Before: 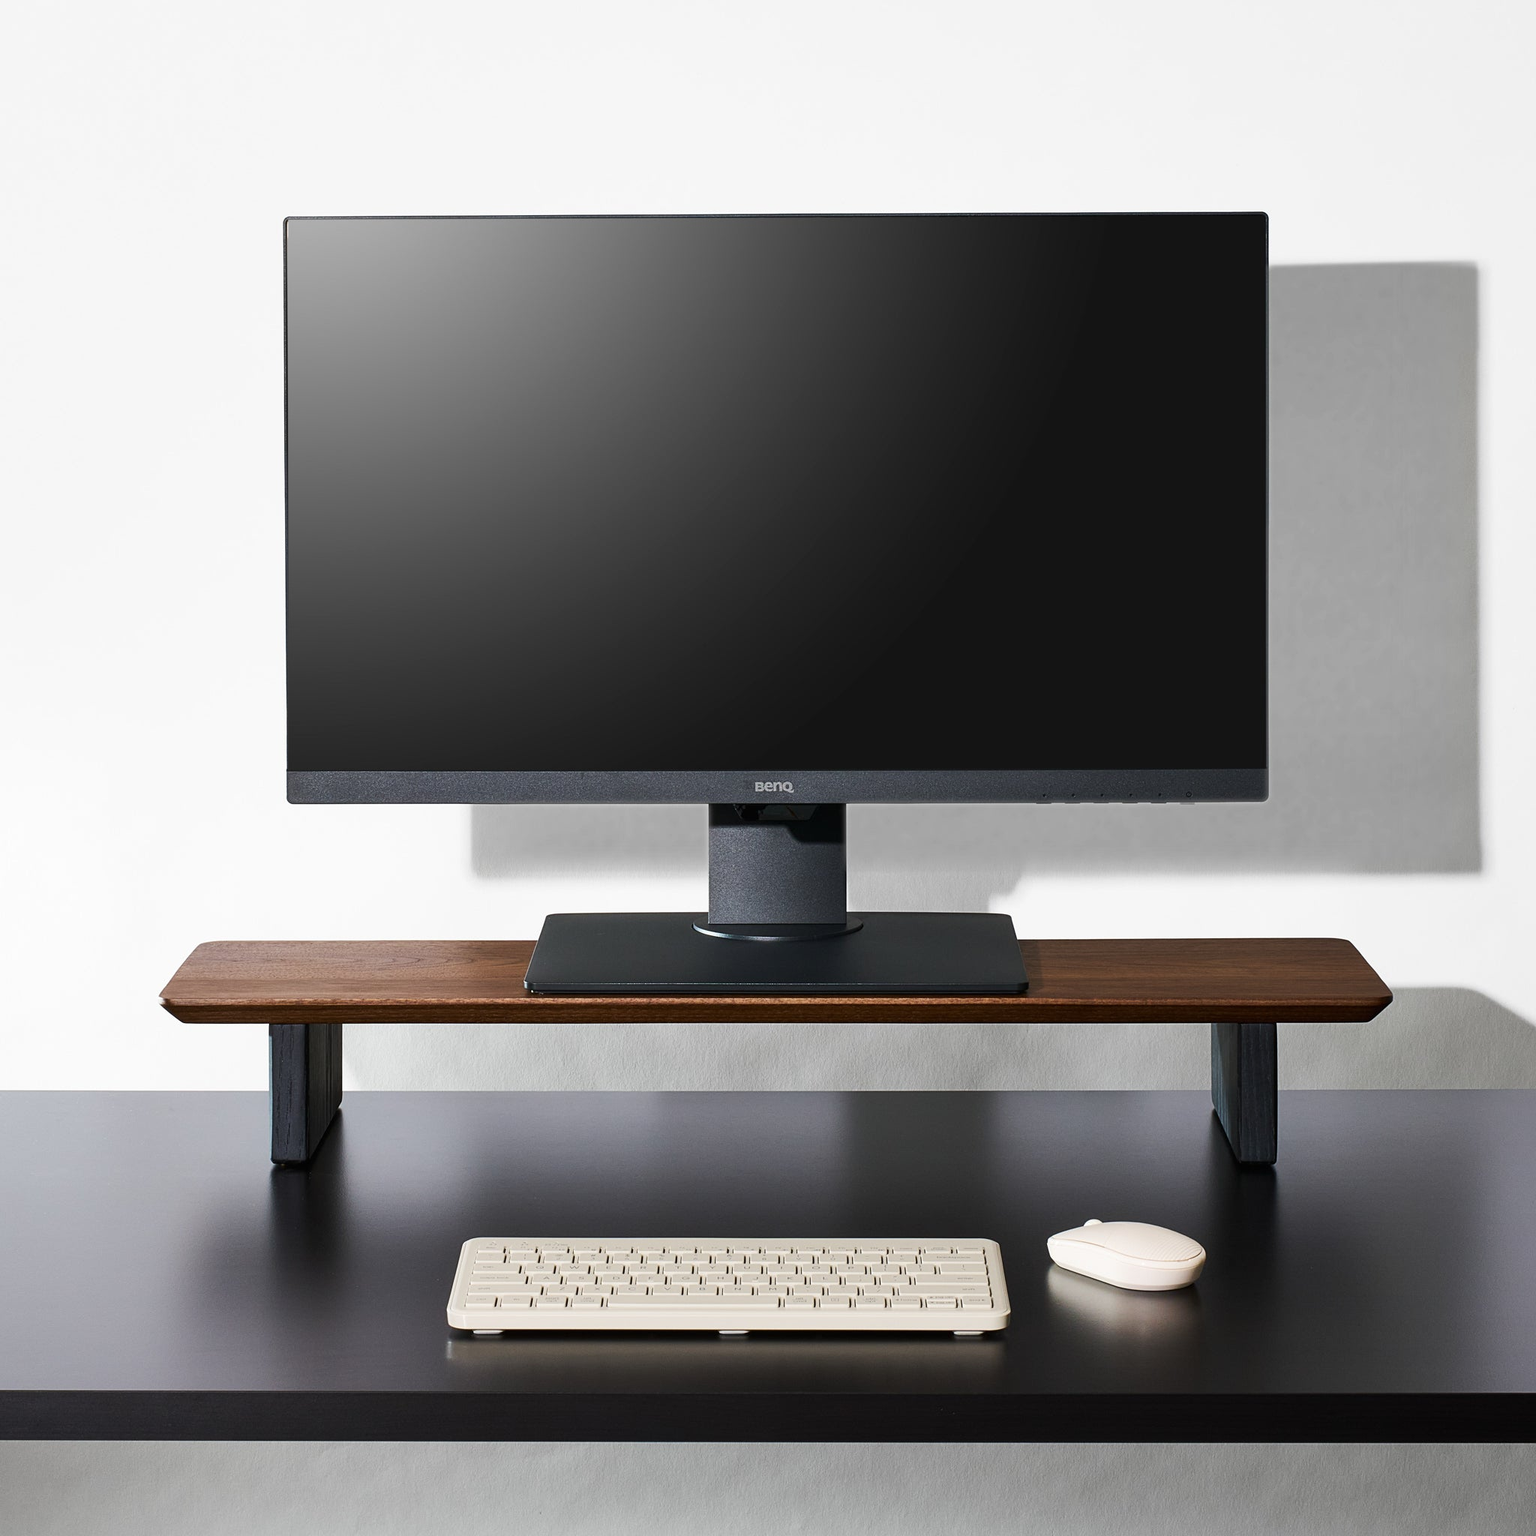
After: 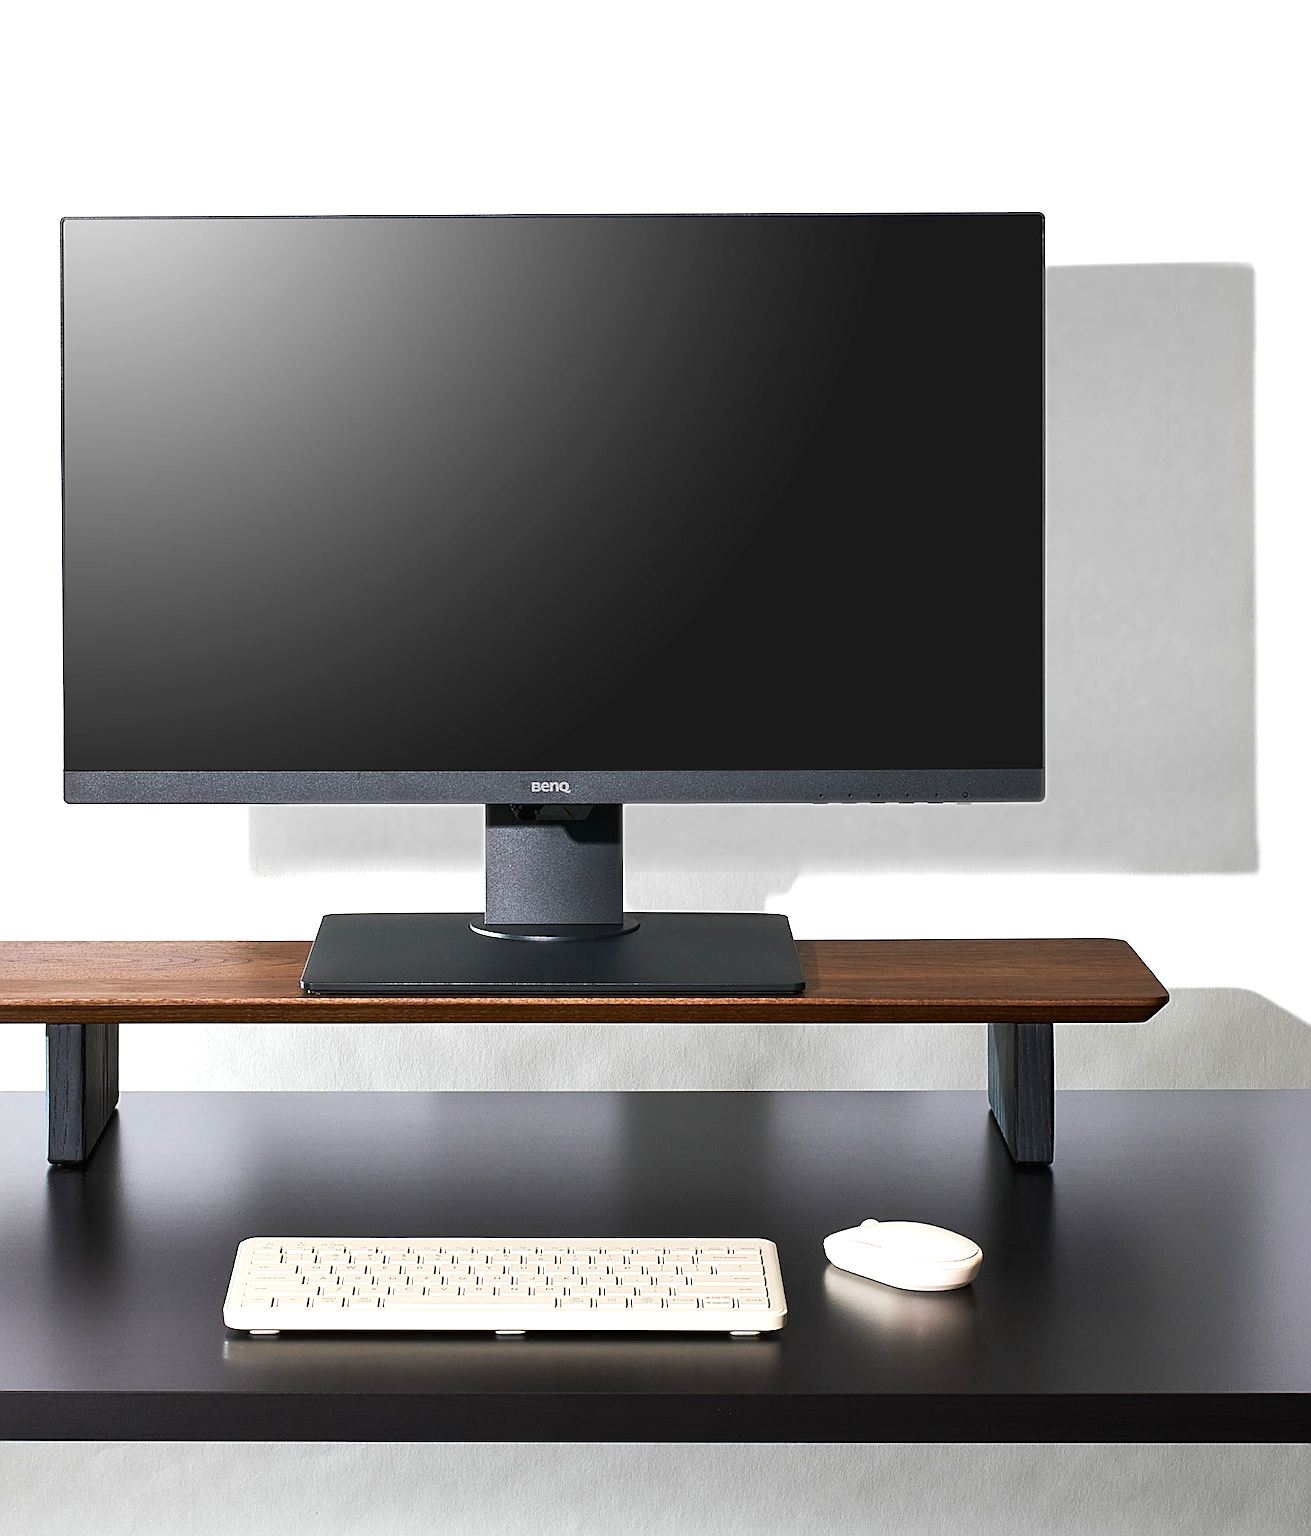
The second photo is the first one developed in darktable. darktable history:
sharpen: on, module defaults
crop and rotate: left 14.584%
exposure: exposure 0.6 EV, compensate highlight preservation false
